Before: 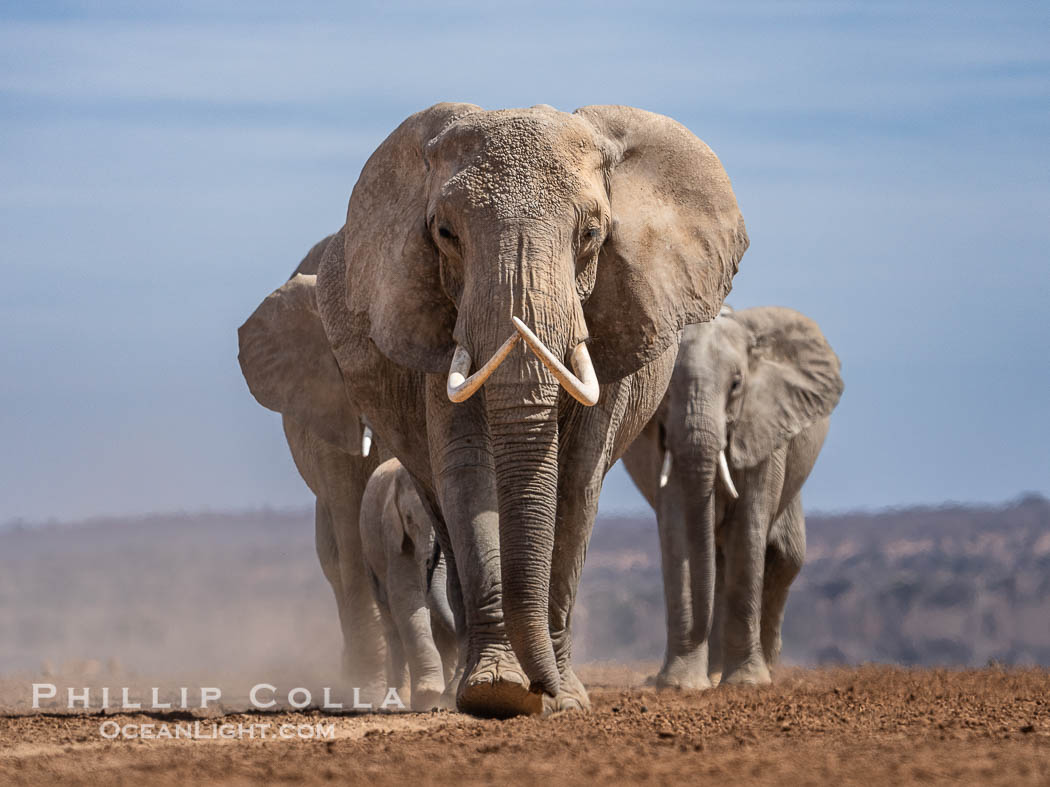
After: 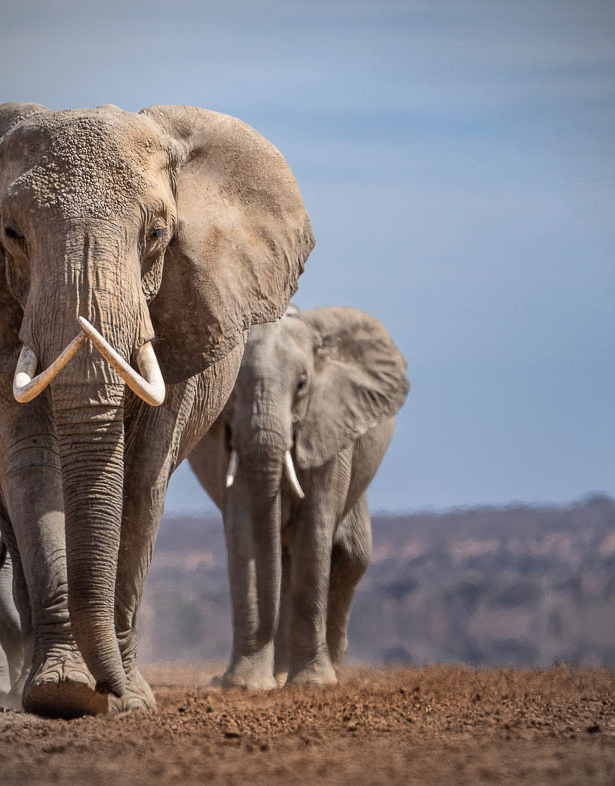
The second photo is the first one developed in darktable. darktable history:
vignetting: on, module defaults
crop: left 41.402%
